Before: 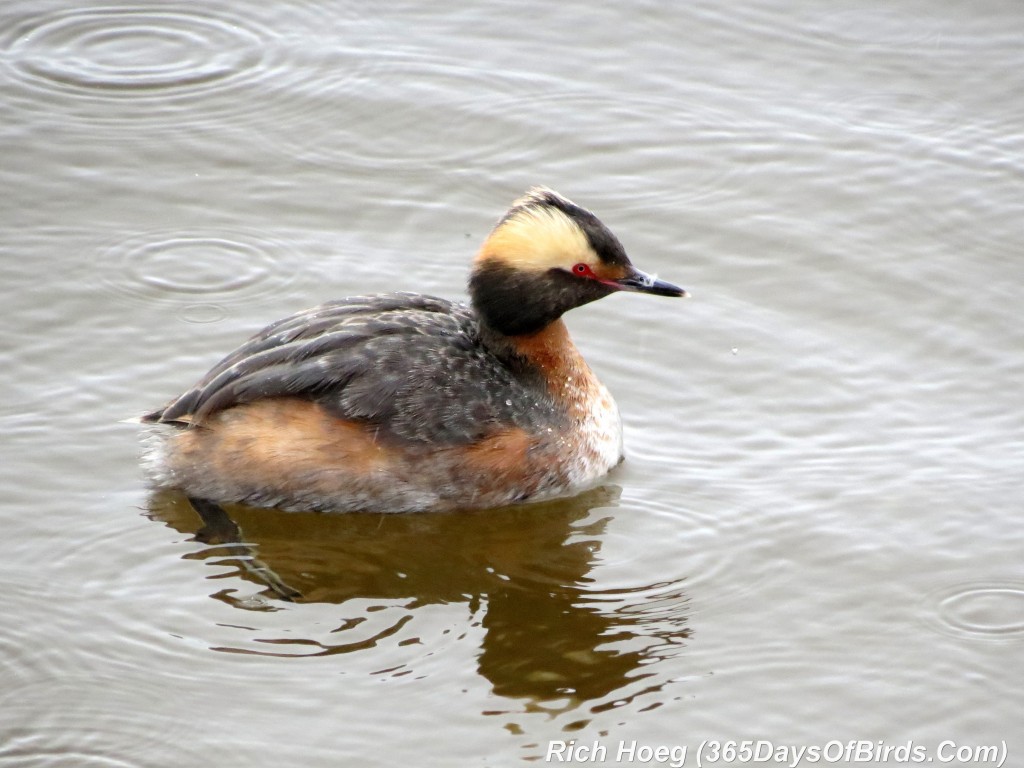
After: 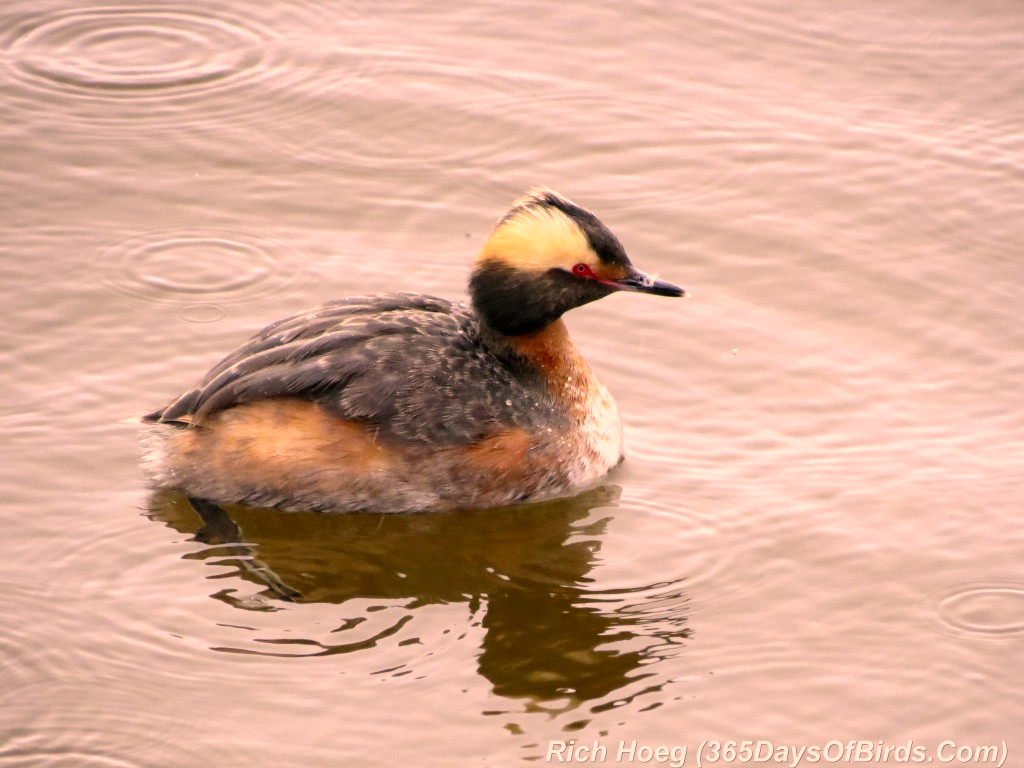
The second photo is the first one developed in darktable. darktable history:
color correction: highlights a* 21.24, highlights b* 19.32
